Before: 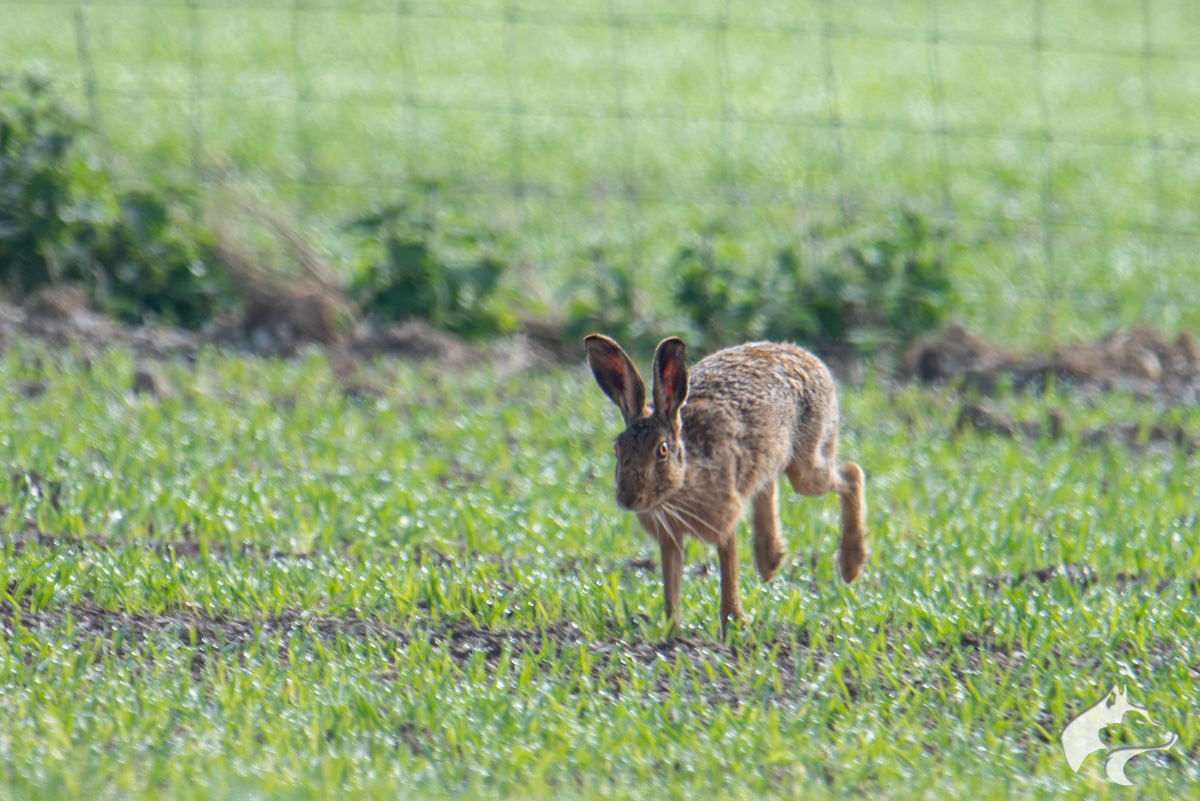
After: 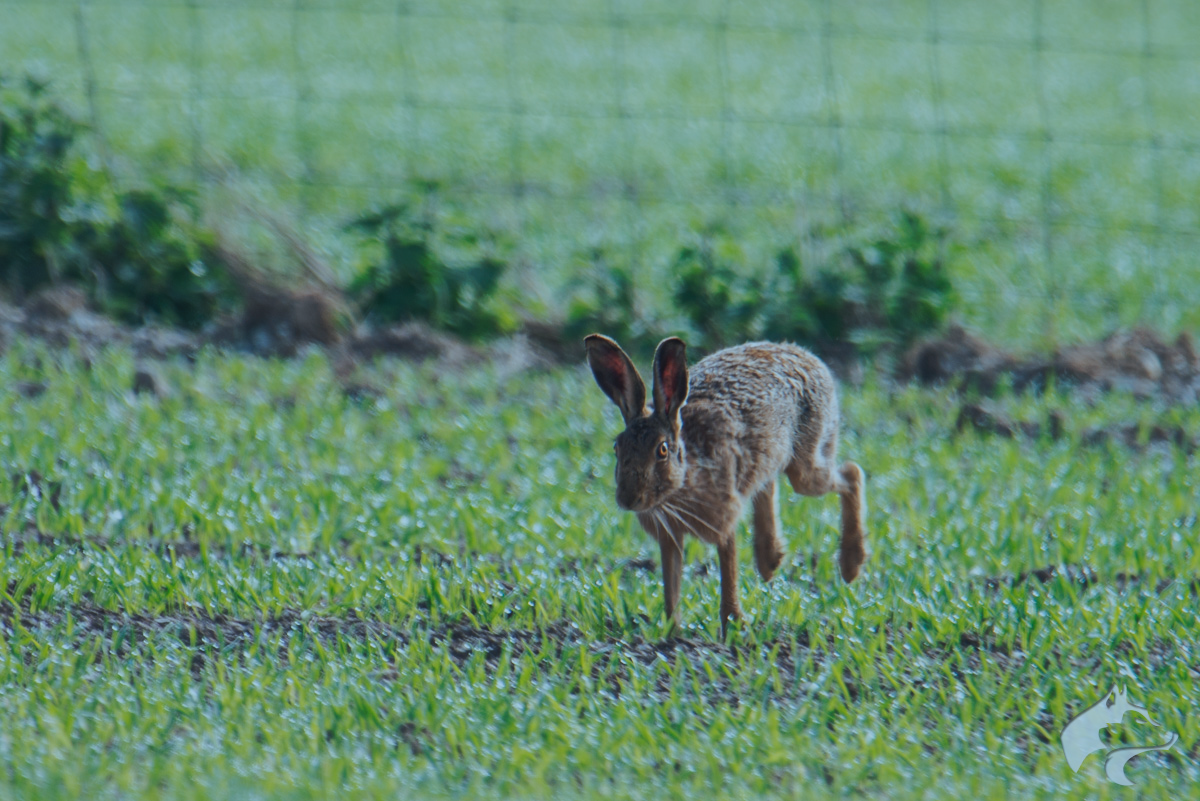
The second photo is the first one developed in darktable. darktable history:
exposure: exposure -0.26 EV, compensate exposure bias true, compensate highlight preservation false
shadows and highlights: on, module defaults
contrast brightness saturation: saturation -0.055
color correction: highlights a* -10.49, highlights b* -19.16
tone curve: curves: ch0 [(0, 0.046) (0.037, 0.056) (0.176, 0.162) (0.33, 0.331) (0.432, 0.475) (0.601, 0.665) (0.843, 0.876) (1, 1)]; ch1 [(0, 0) (0.339, 0.349) (0.445, 0.42) (0.476, 0.47) (0.497, 0.492) (0.523, 0.514) (0.557, 0.558) (0.632, 0.615) (0.728, 0.746) (1, 1)]; ch2 [(0, 0) (0.327, 0.324) (0.417, 0.44) (0.46, 0.453) (0.502, 0.495) (0.526, 0.52) (0.54, 0.55) (0.606, 0.626) (0.745, 0.704) (1, 1)], preserve colors none
